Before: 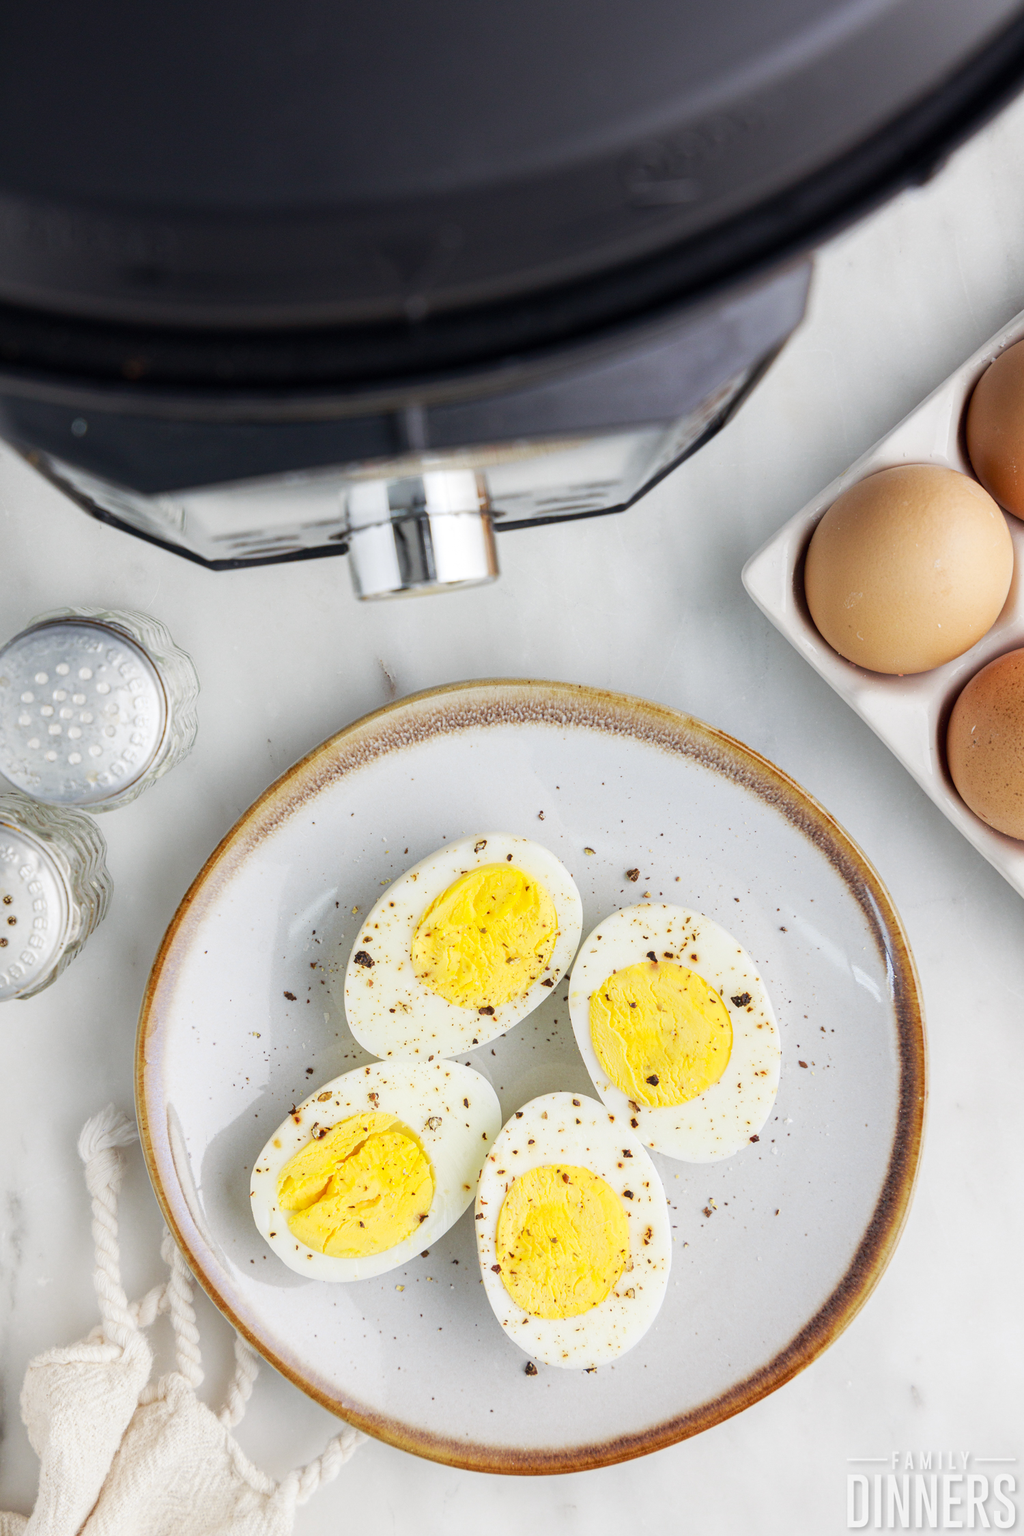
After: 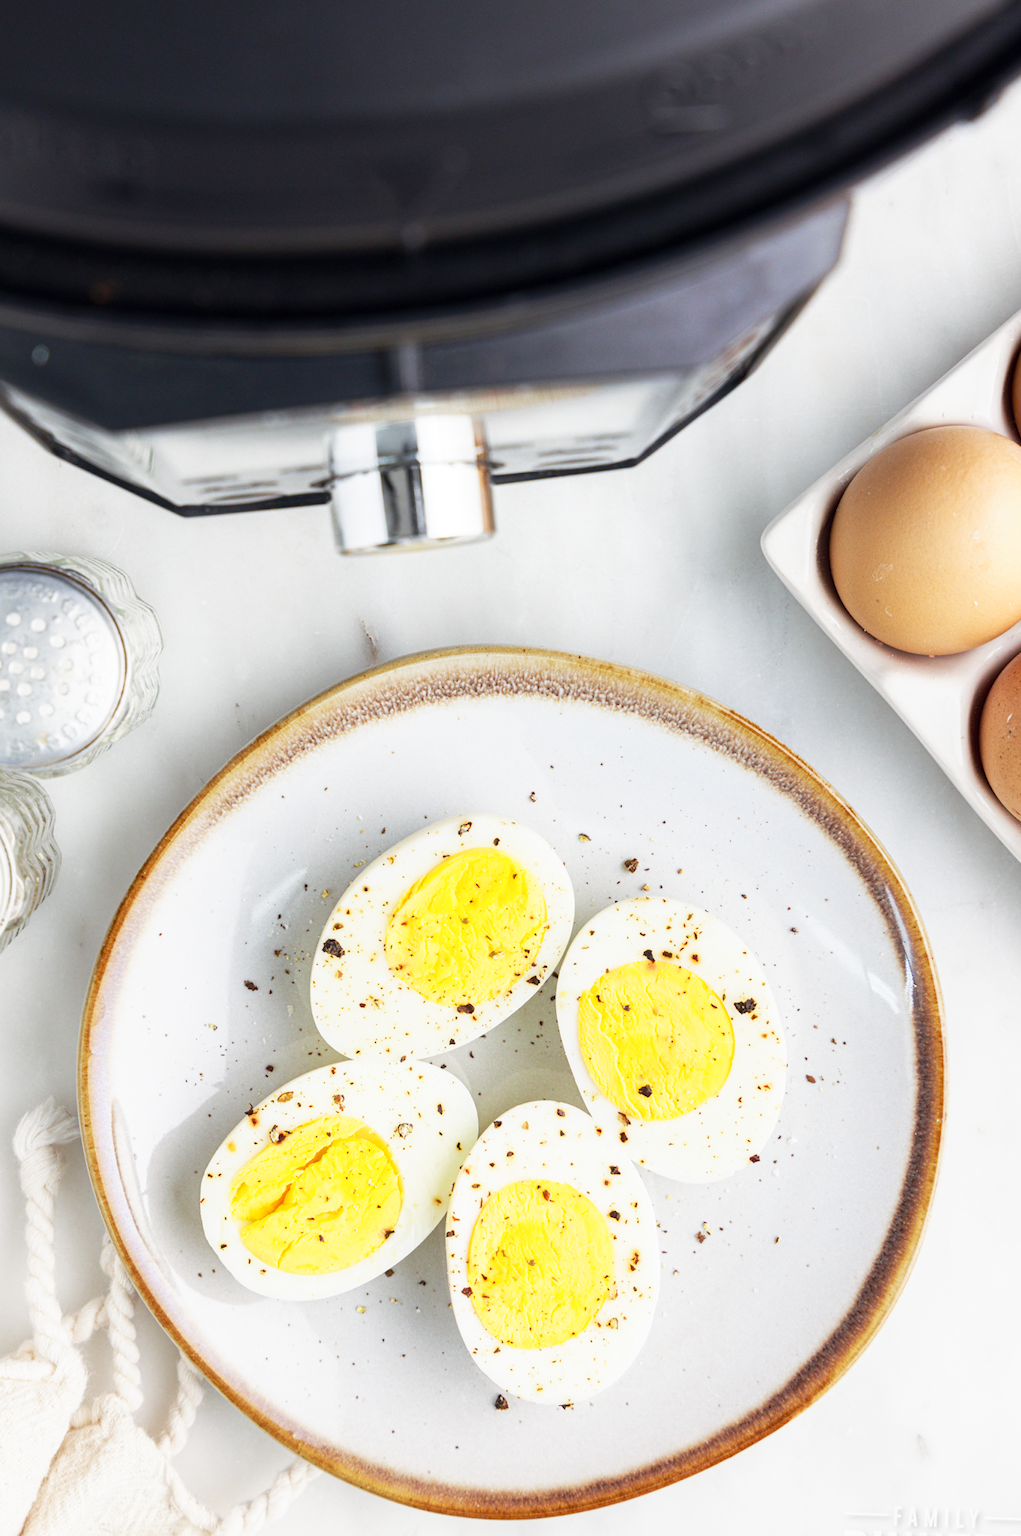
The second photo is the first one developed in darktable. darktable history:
crop and rotate: angle -1.88°, left 3.106%, top 3.709%, right 1.446%, bottom 0.602%
base curve: curves: ch0 [(0, 0) (0.688, 0.865) (1, 1)], preserve colors none
